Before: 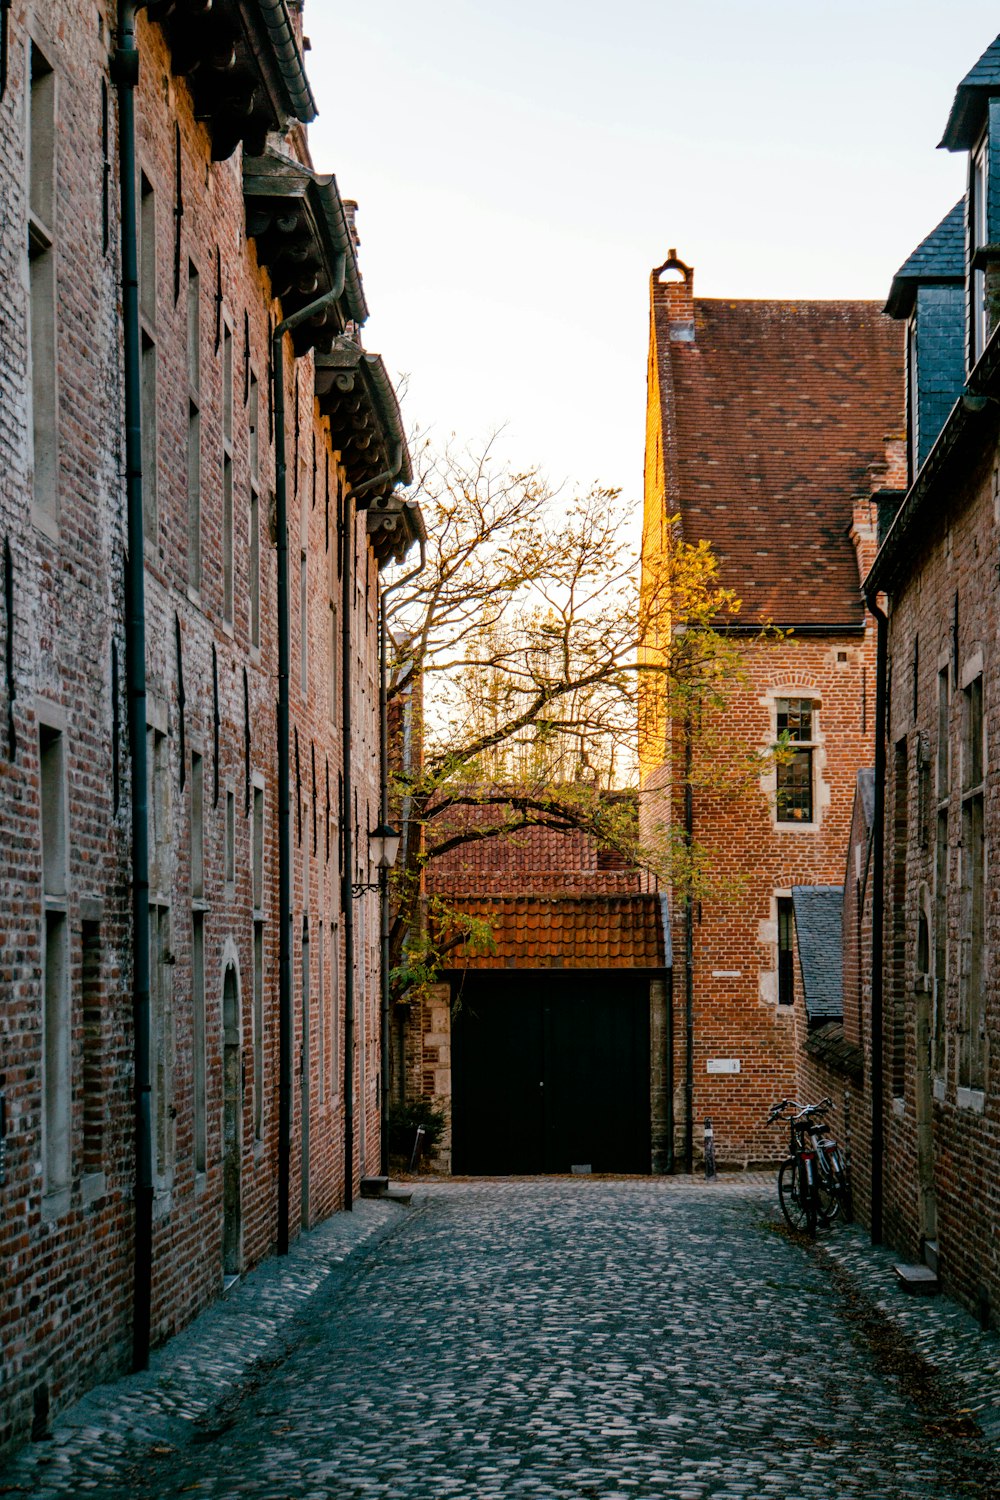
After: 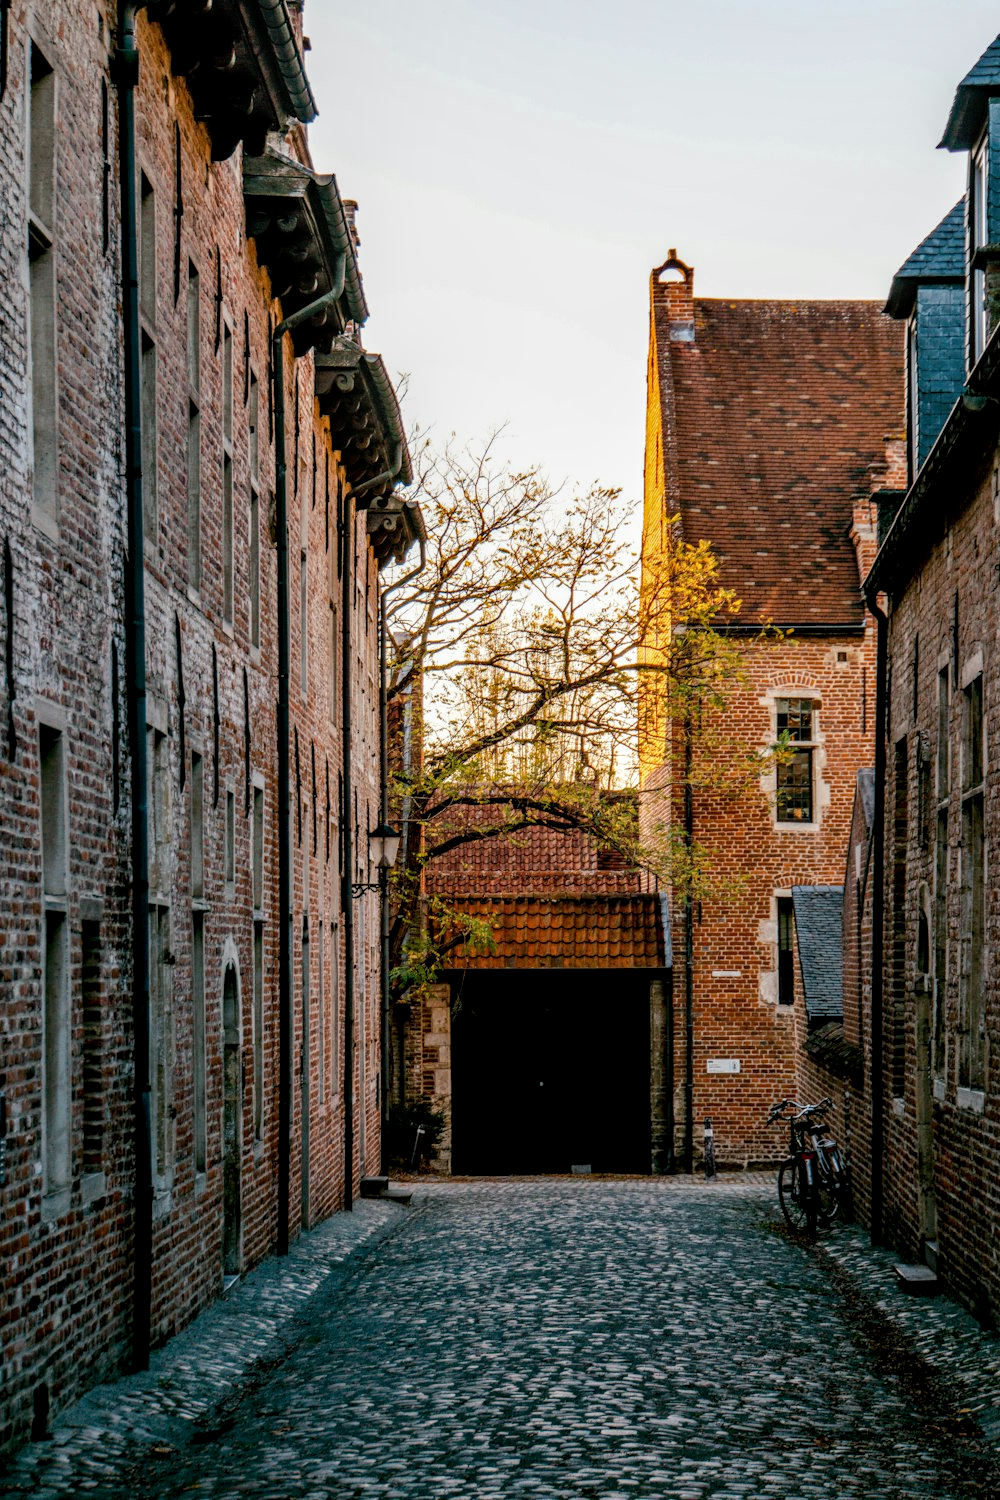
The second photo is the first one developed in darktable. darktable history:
local contrast: highlights 35%, detail 135%
exposure: black level correction 0.002, exposure -0.1 EV, compensate highlight preservation false
